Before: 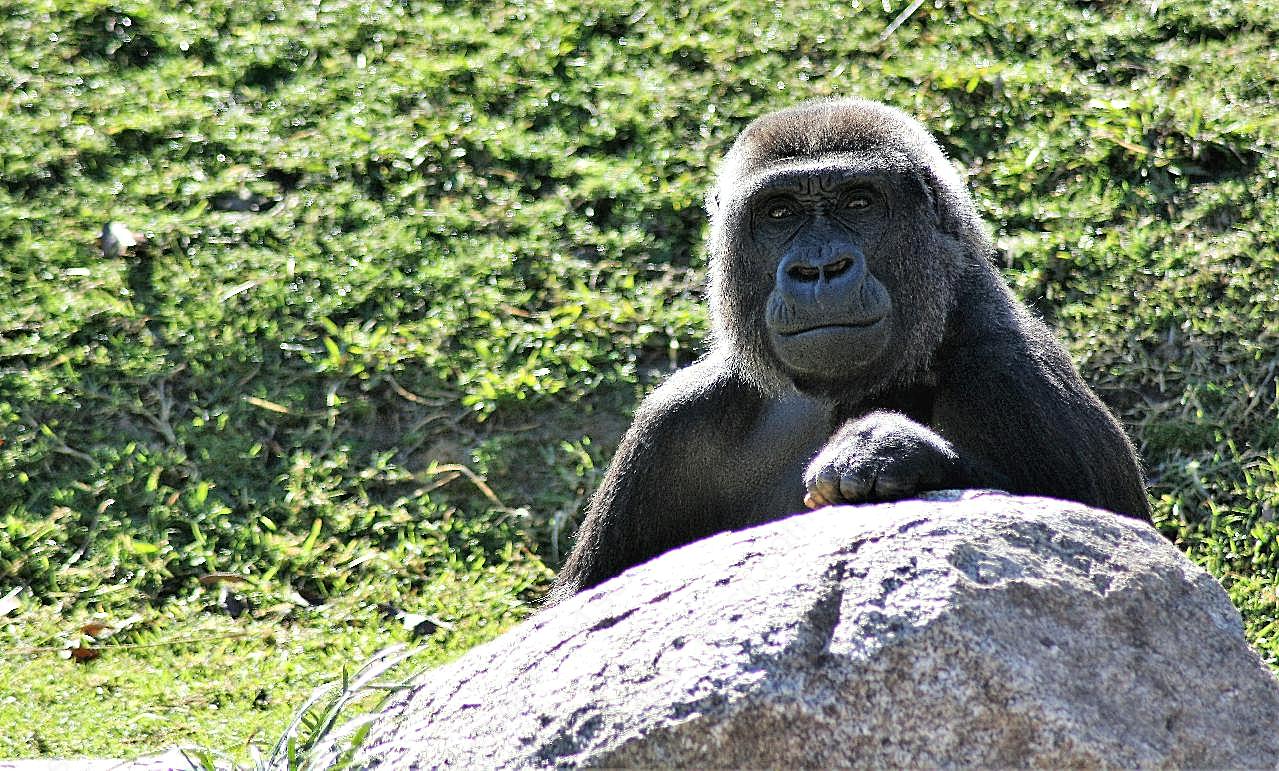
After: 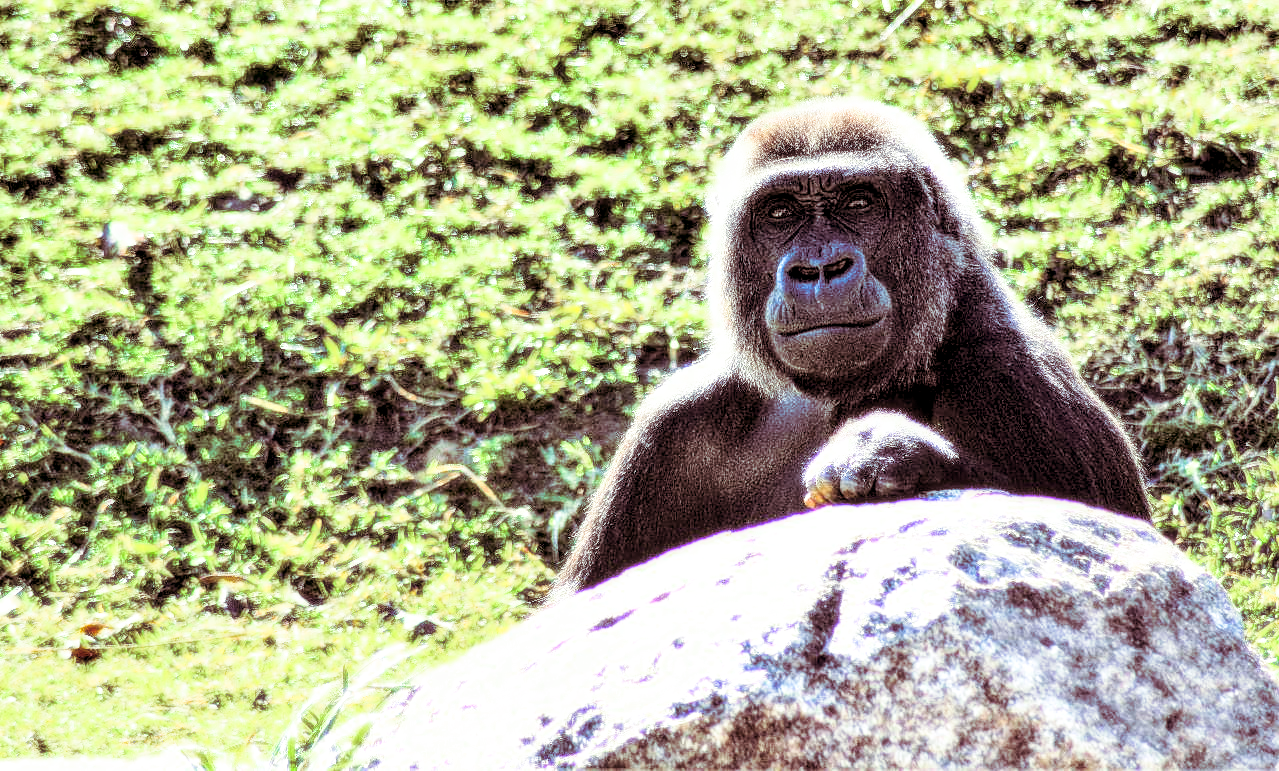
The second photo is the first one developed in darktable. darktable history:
color zones: curves: ch0 [(0.11, 0.396) (0.195, 0.36) (0.25, 0.5) (0.303, 0.412) (0.357, 0.544) (0.75, 0.5) (0.967, 0.328)]; ch1 [(0, 0.468) (0.112, 0.512) (0.202, 0.6) (0.25, 0.5) (0.307, 0.352) (0.357, 0.544) (0.75, 0.5) (0.963, 0.524)]
color balance rgb: perceptual saturation grading › global saturation 20%, perceptual saturation grading › highlights -25%, perceptual saturation grading › shadows 50%
local contrast: highlights 12%, shadows 38%, detail 183%, midtone range 0.471
bloom: size 0%, threshold 54.82%, strength 8.31%
contrast brightness saturation: contrast 0.2, brightness 0.16, saturation 0.22
split-toning: on, module defaults
